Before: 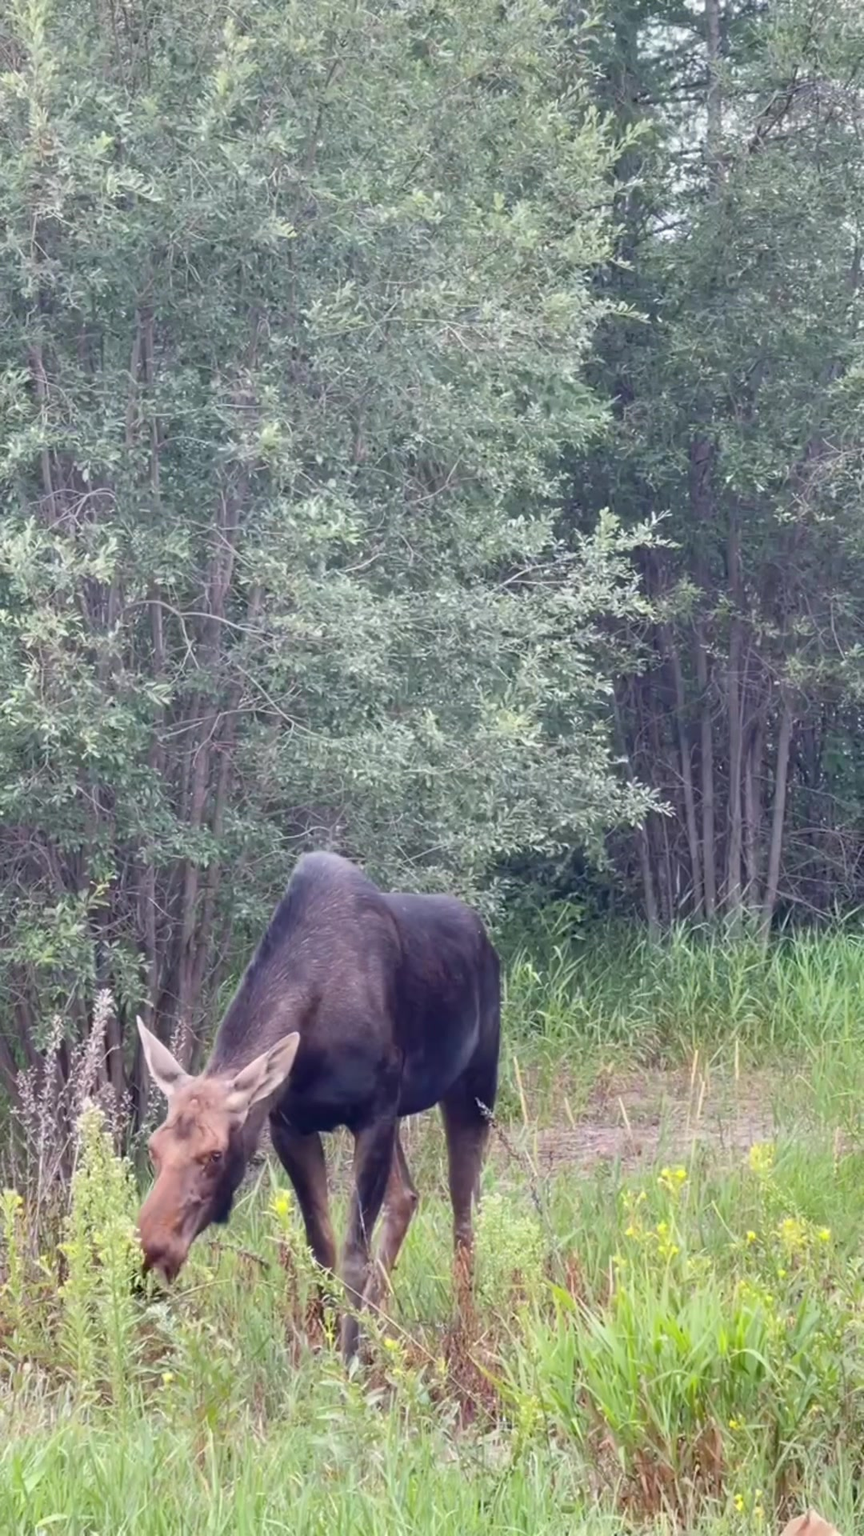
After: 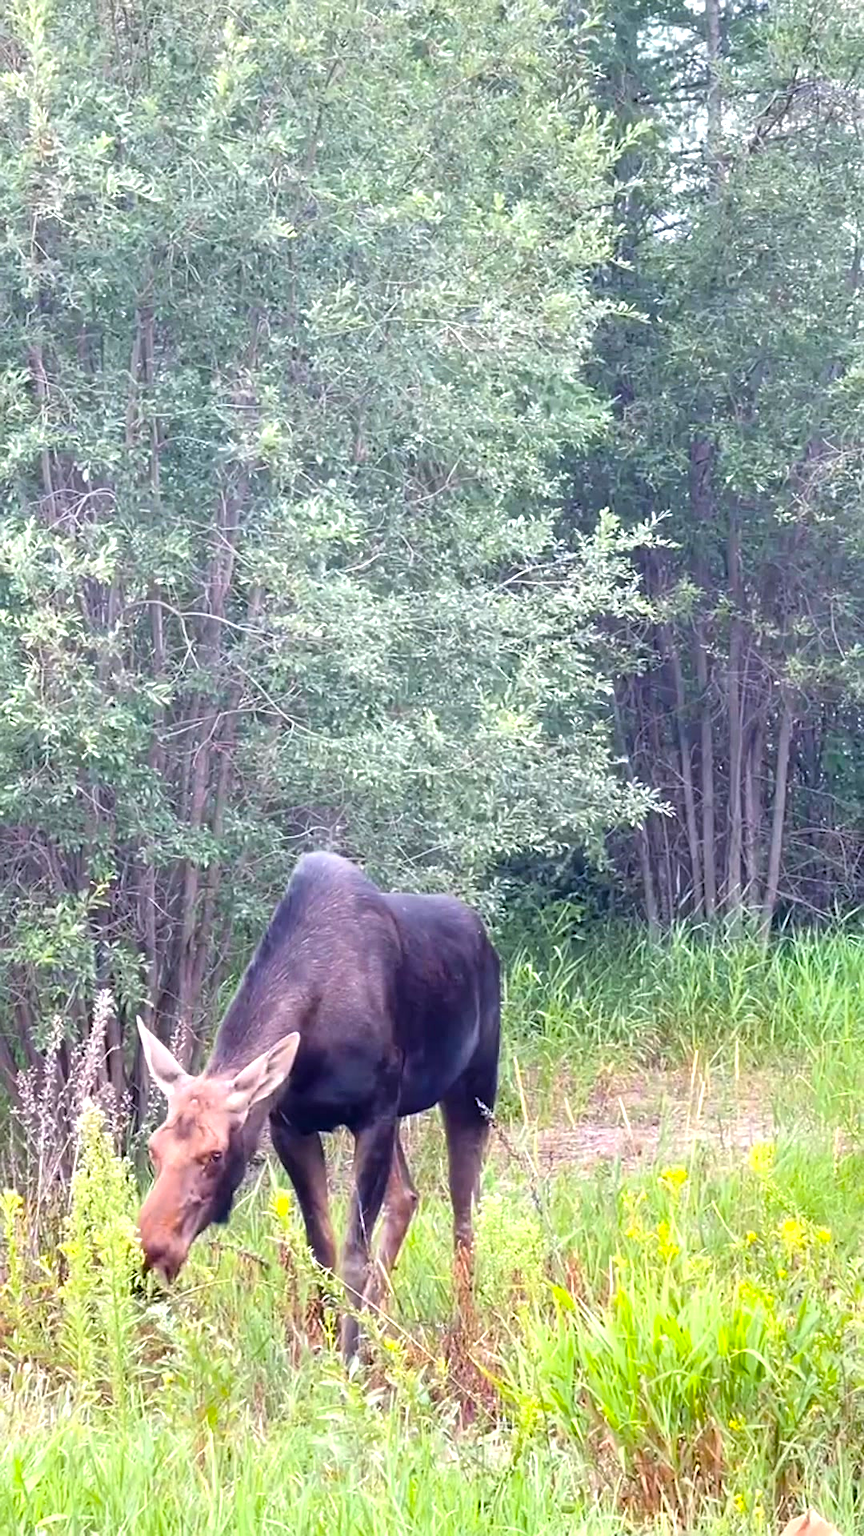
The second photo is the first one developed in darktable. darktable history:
sharpen: on, module defaults
tone equalizer: -8 EV -0.762 EV, -7 EV -0.708 EV, -6 EV -0.622 EV, -5 EV -0.402 EV, -3 EV 0.366 EV, -2 EV 0.6 EV, -1 EV 0.679 EV, +0 EV 0.764 EV, mask exposure compensation -0.484 EV
color balance rgb: power › hue 329.63°, linear chroma grading › global chroma 9.868%, perceptual saturation grading › global saturation 24.98%
